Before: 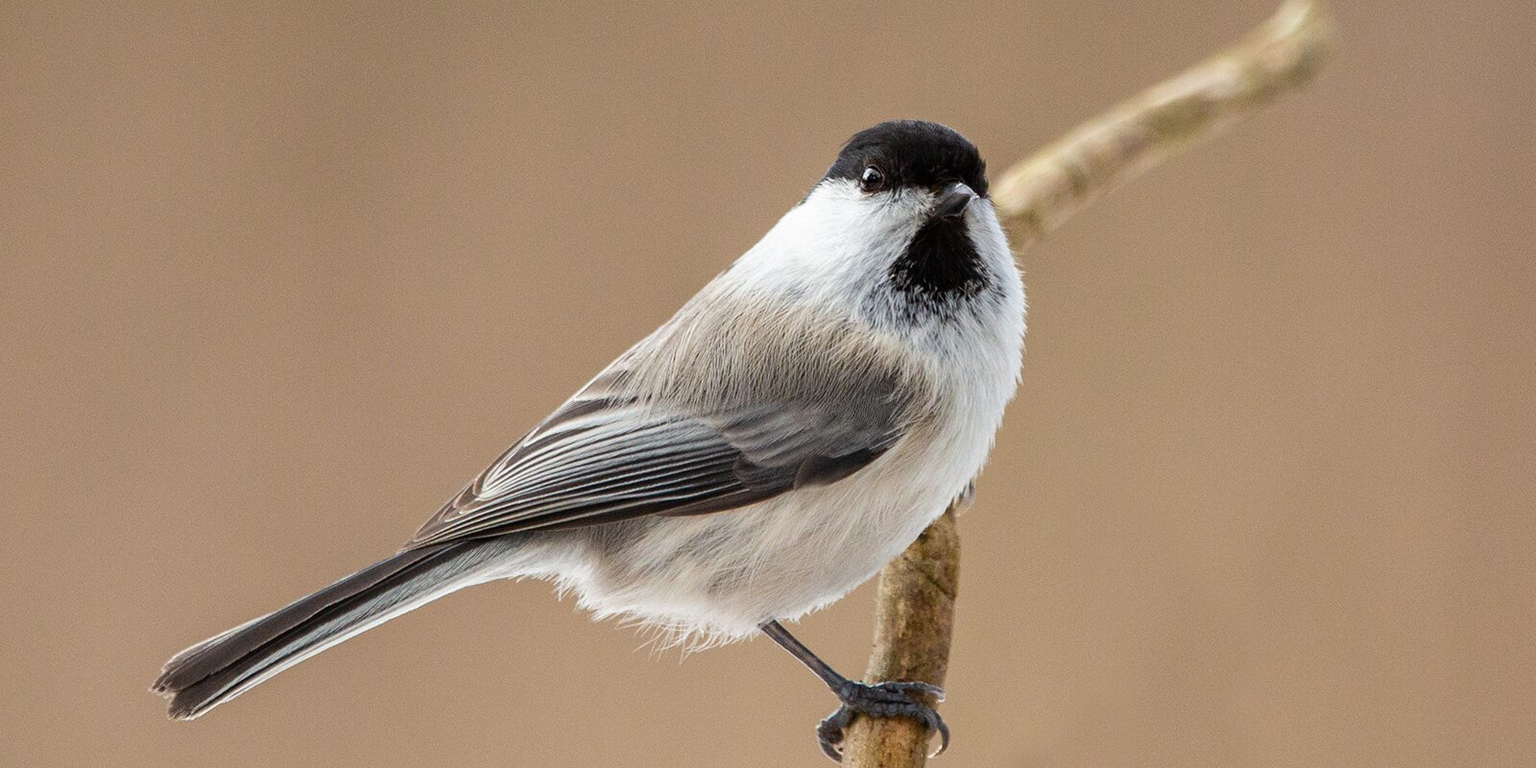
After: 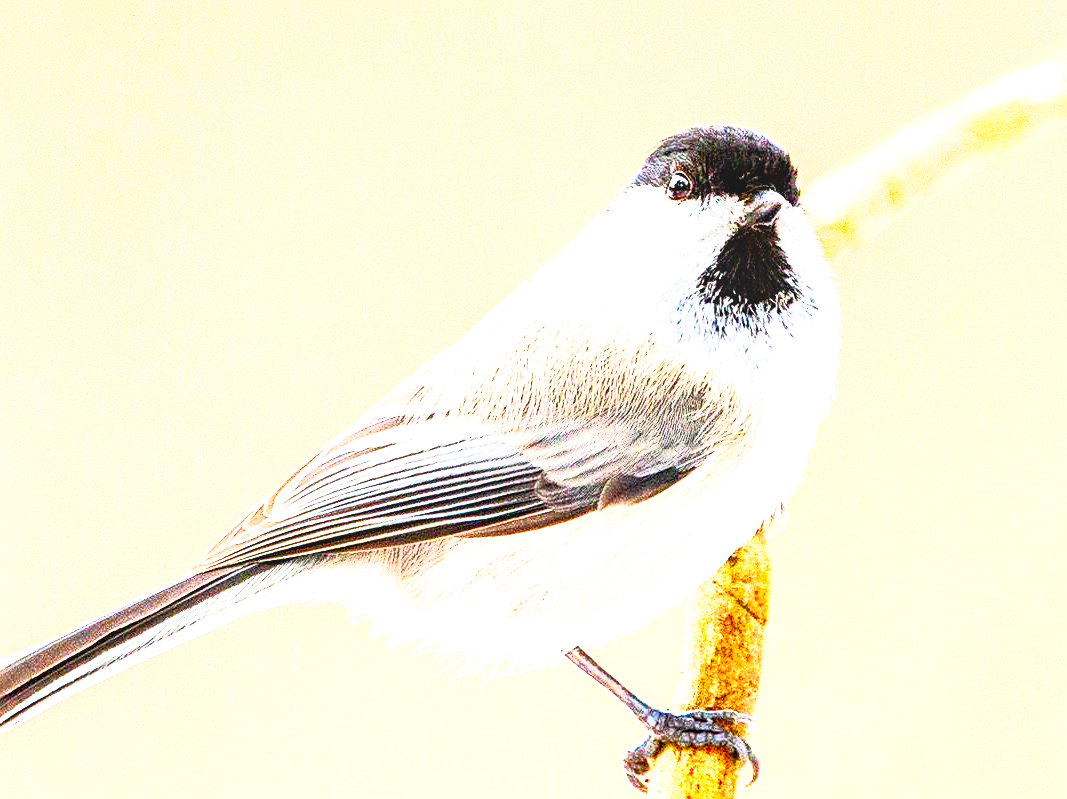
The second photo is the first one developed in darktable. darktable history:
exposure: black level correction 0.002, exposure 1.305 EV, compensate exposure bias true, compensate highlight preservation false
local contrast: on, module defaults
crop and rotate: left 14.345%, right 18.929%
shadows and highlights: shadows 1.64, highlights 40.13
color correction: highlights b* 0.032, saturation 2.18
sharpen: on, module defaults
base curve: curves: ch0 [(0, 0) (0.557, 0.834) (1, 1)], preserve colors none
tone equalizer: -8 EV -0.749 EV, -7 EV -0.709 EV, -6 EV -0.629 EV, -5 EV -0.398 EV, -3 EV 0.366 EV, -2 EV 0.6 EV, -1 EV 0.686 EV, +0 EV 0.744 EV
